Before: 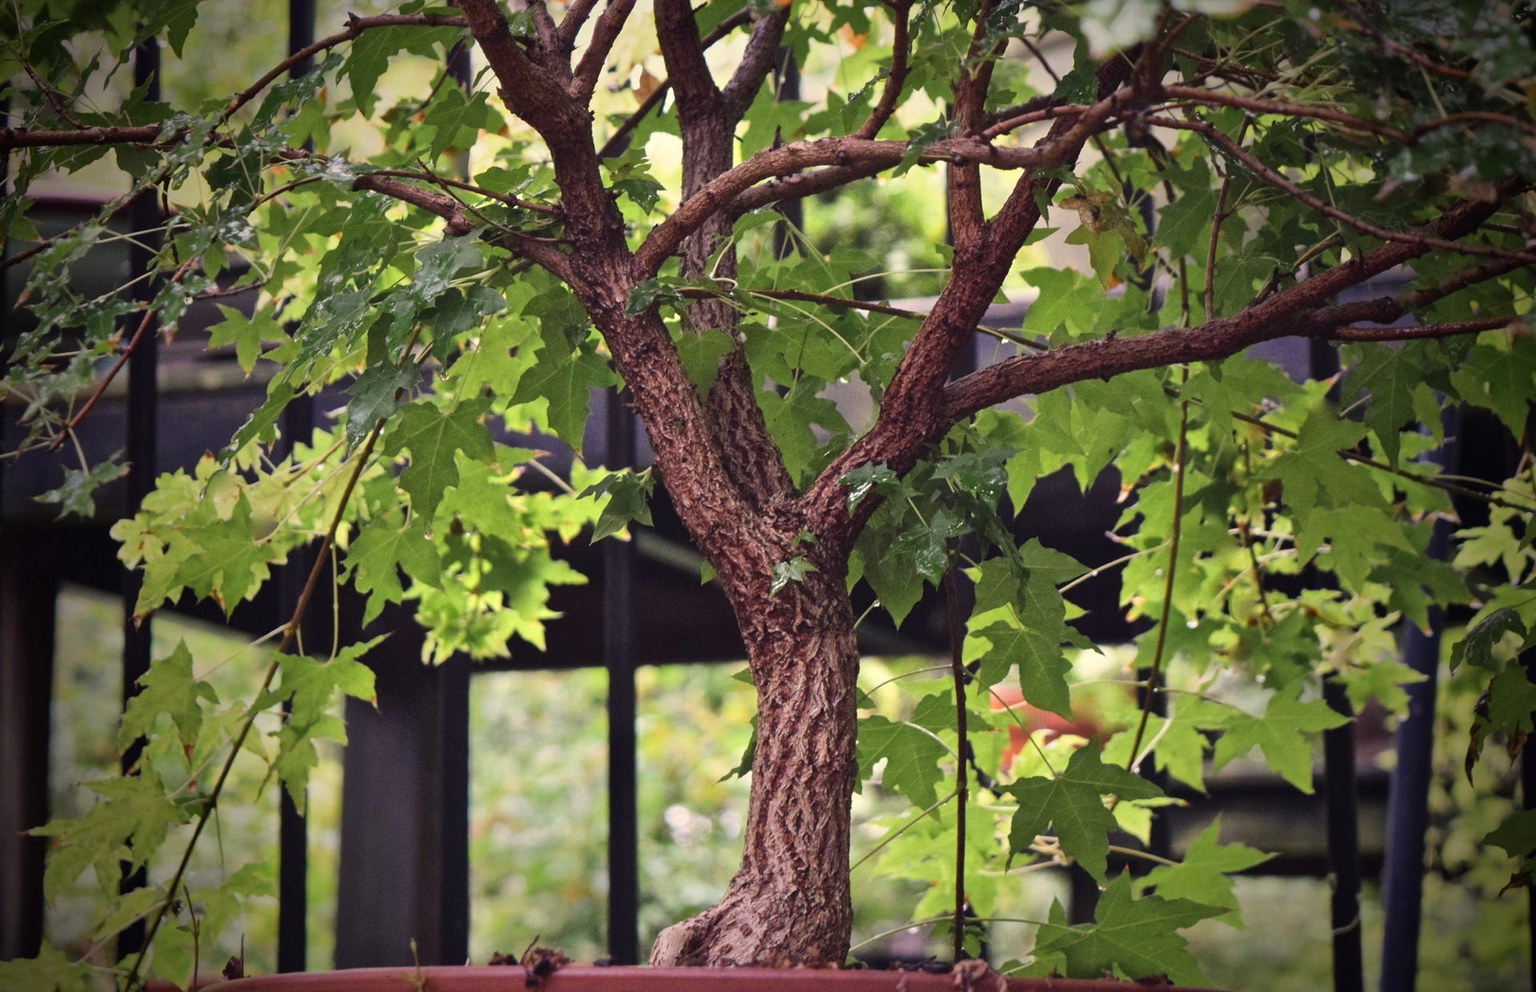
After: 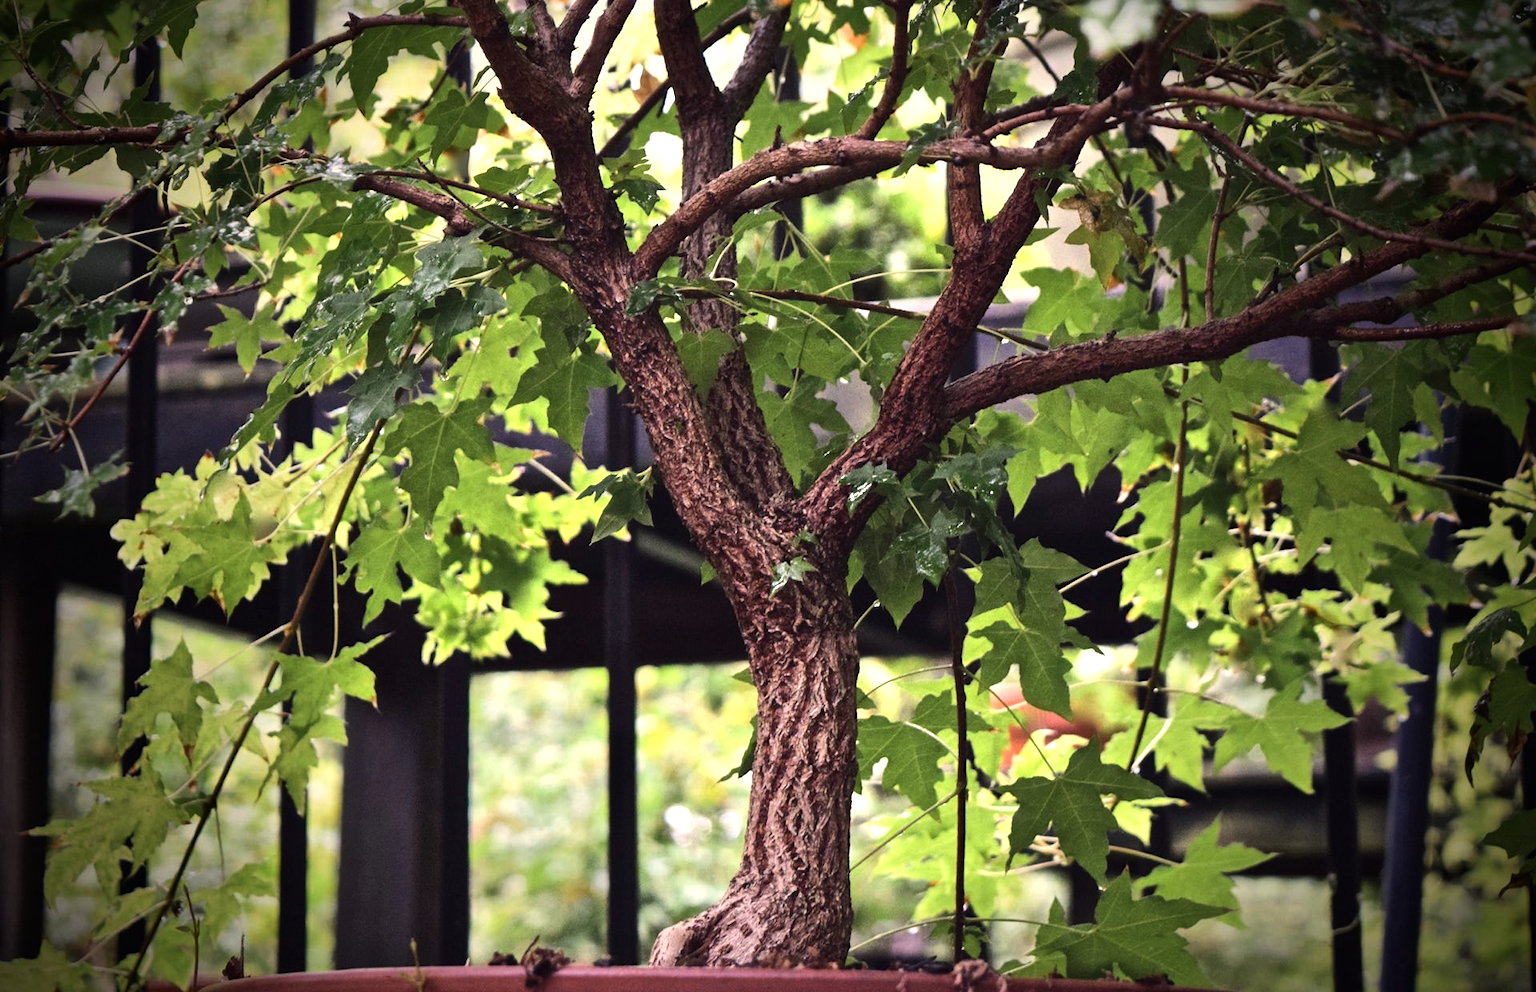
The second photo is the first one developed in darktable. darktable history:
tone equalizer: -8 EV -0.717 EV, -7 EV -0.729 EV, -6 EV -0.568 EV, -5 EV -0.391 EV, -3 EV 0.382 EV, -2 EV 0.6 EV, -1 EV 0.7 EV, +0 EV 0.748 EV, edges refinement/feathering 500, mask exposure compensation -1.57 EV, preserve details no
